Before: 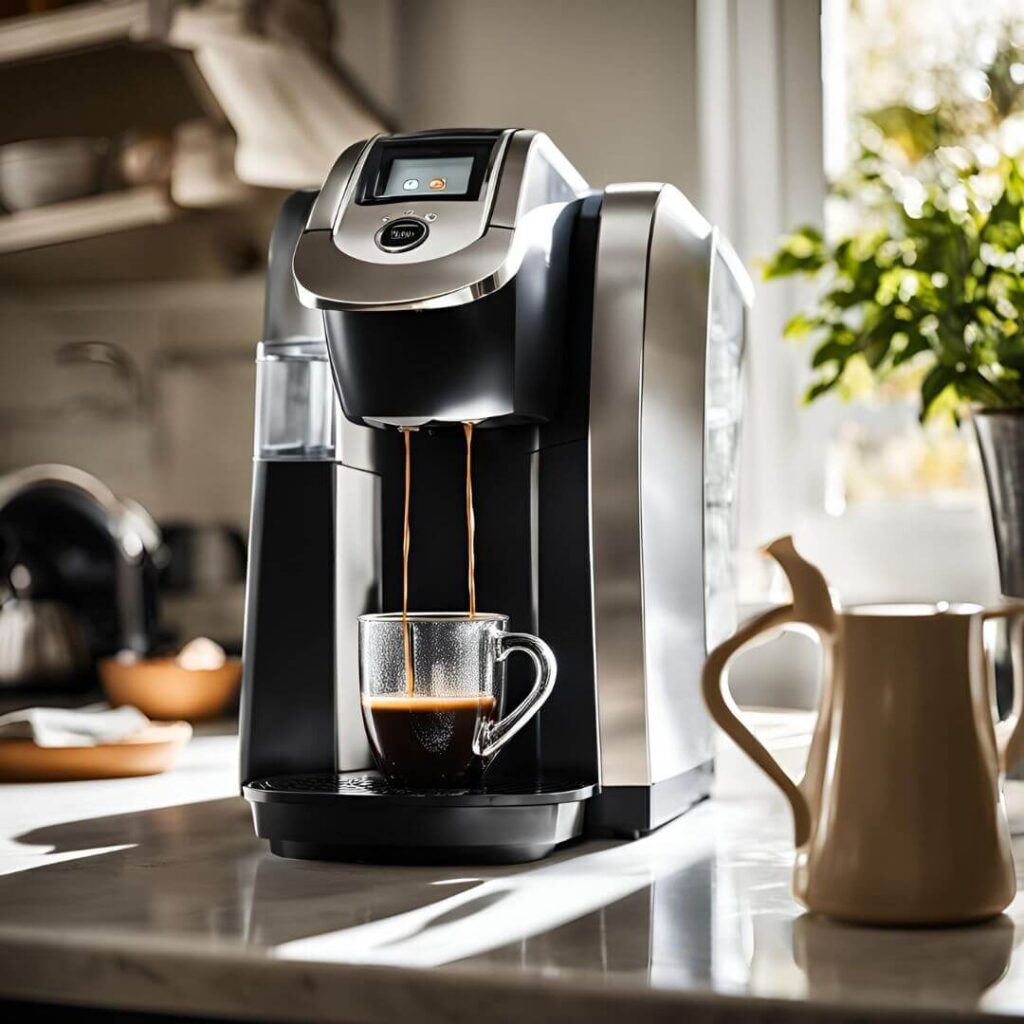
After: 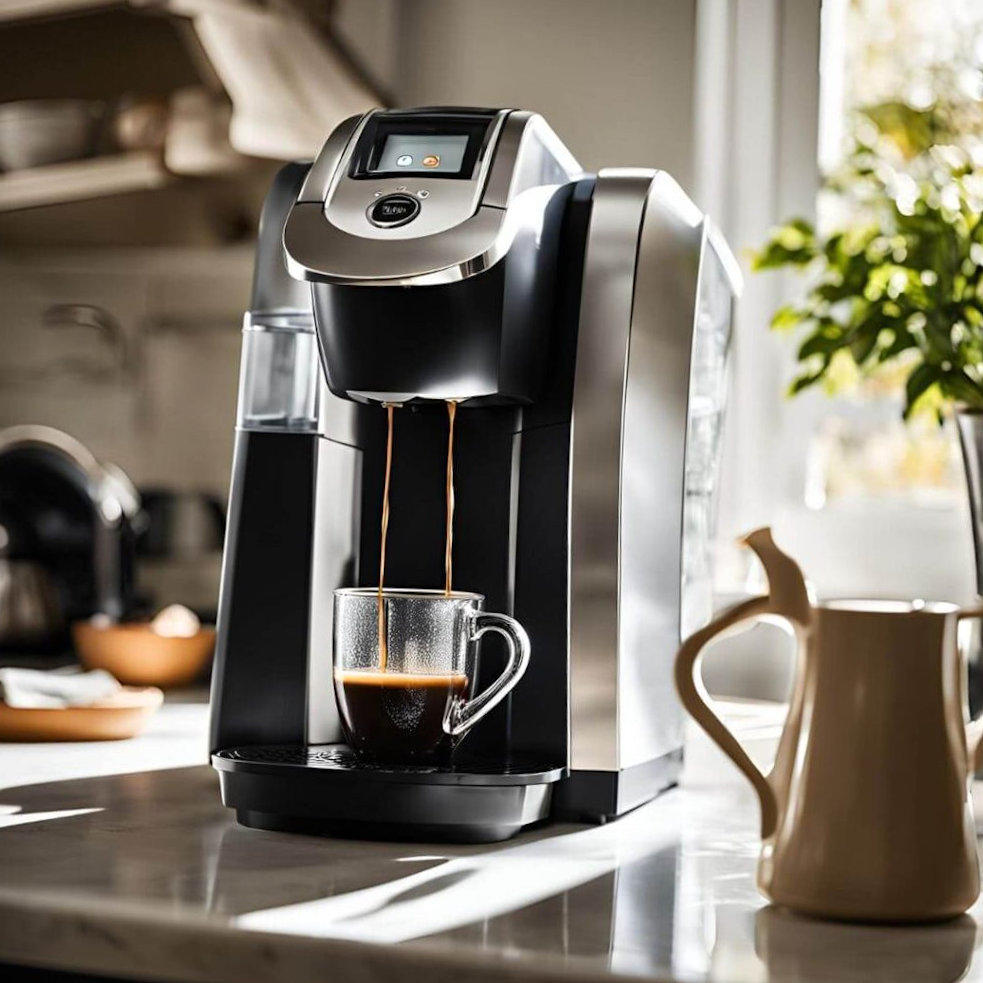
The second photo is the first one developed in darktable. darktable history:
tone equalizer: on, module defaults
crop and rotate: angle -2.38°
